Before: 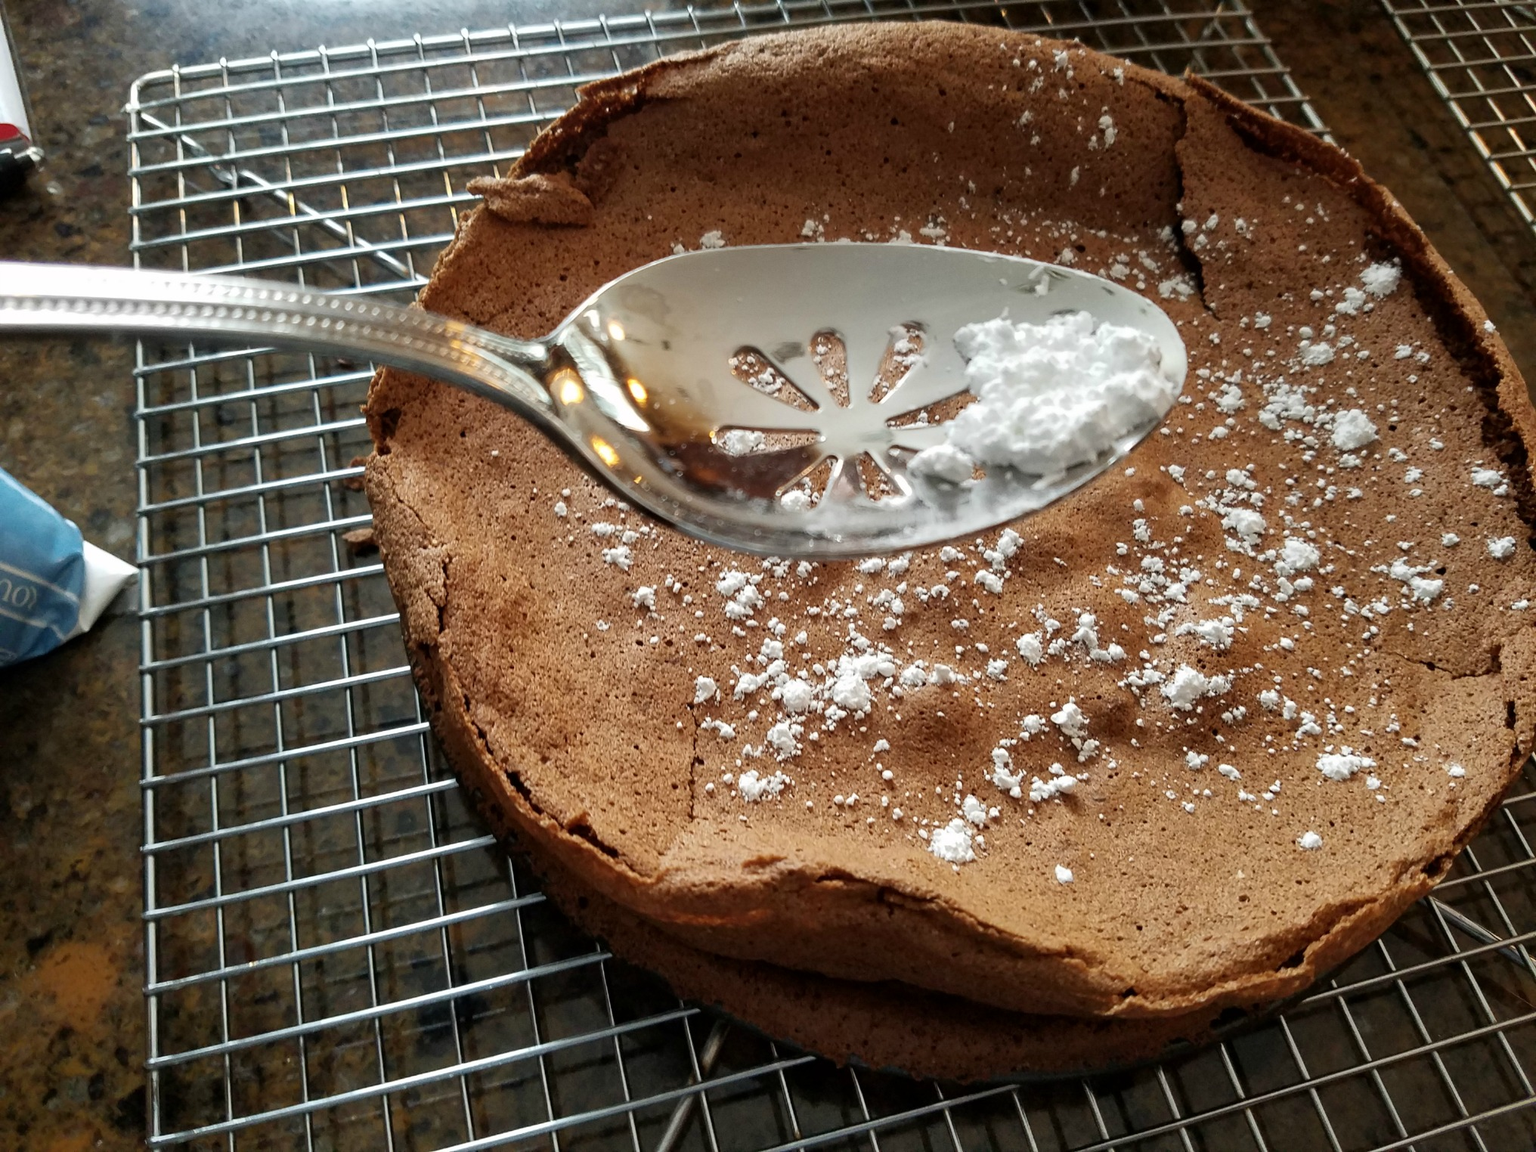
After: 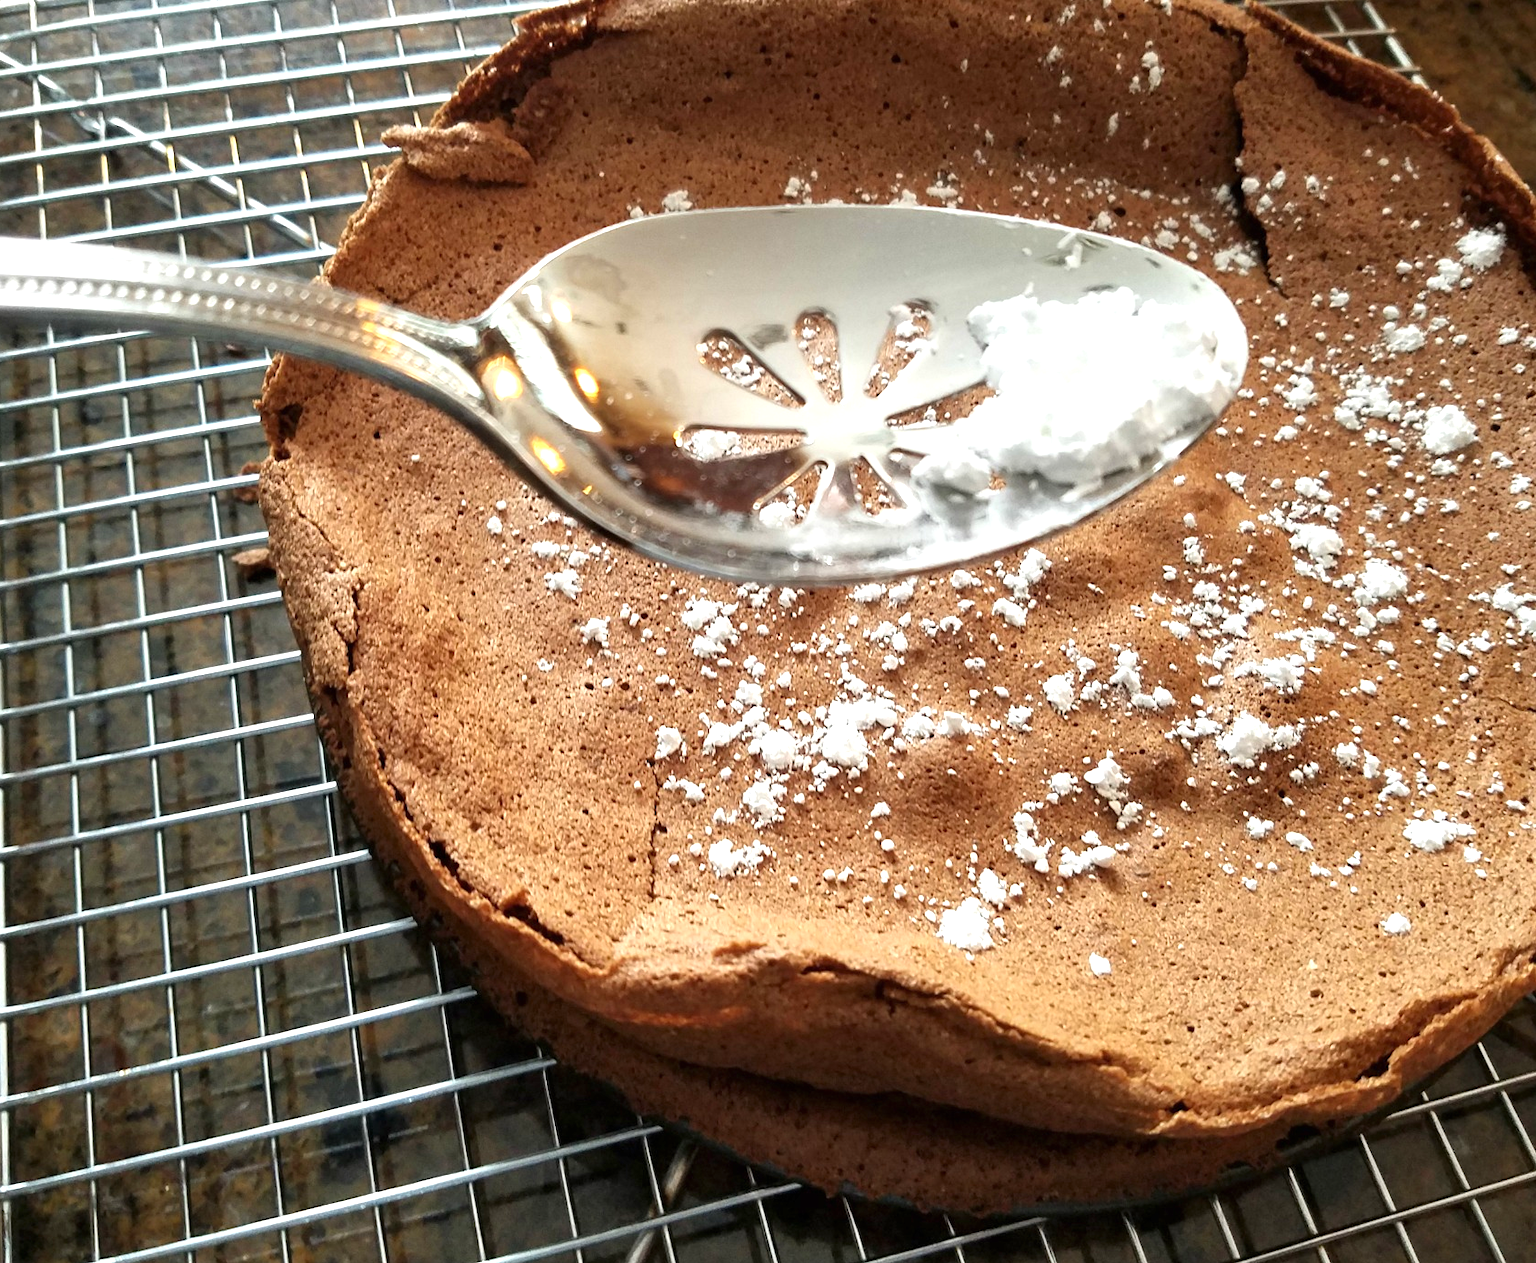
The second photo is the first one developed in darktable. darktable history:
crop: left 9.784%, top 6.3%, right 7.059%, bottom 2.541%
exposure: black level correction 0, exposure 0.847 EV, compensate highlight preservation false
